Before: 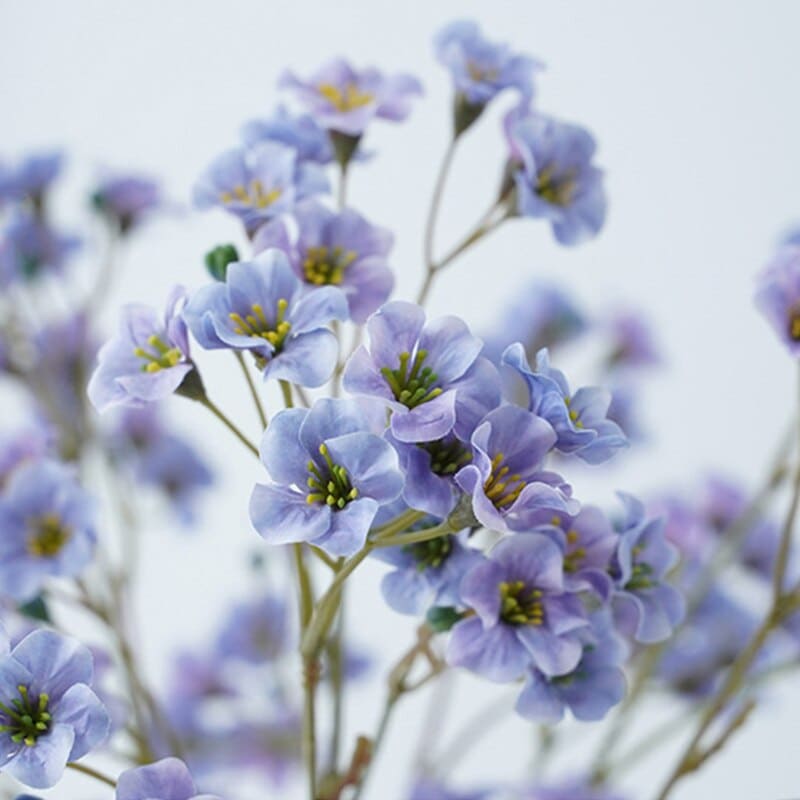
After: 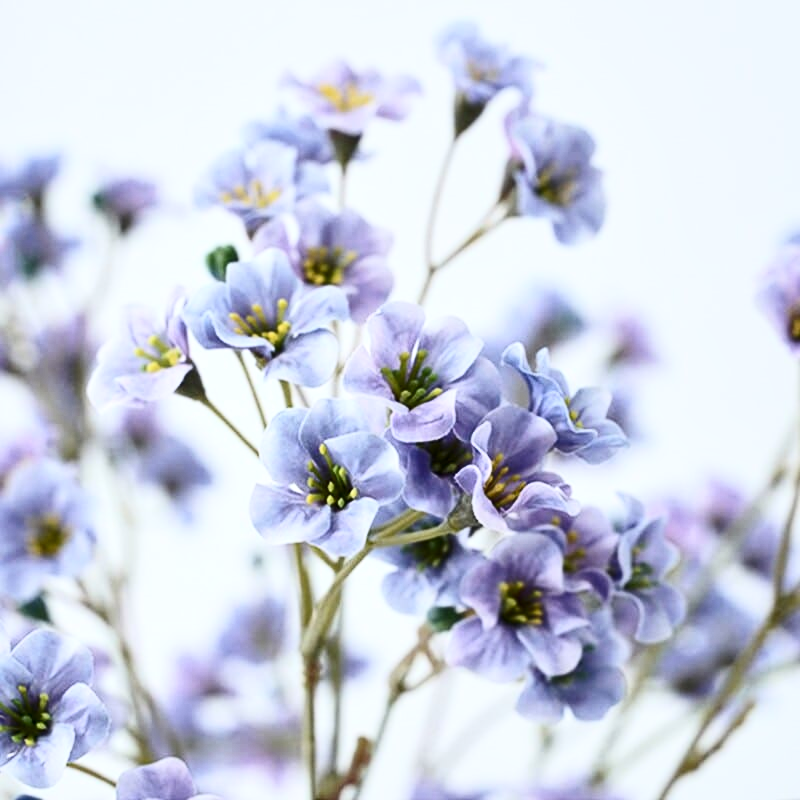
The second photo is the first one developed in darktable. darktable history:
local contrast: mode bilateral grid, contrast 19, coarseness 50, detail 120%, midtone range 0.2
contrast brightness saturation: contrast 0.379, brightness 0.108
